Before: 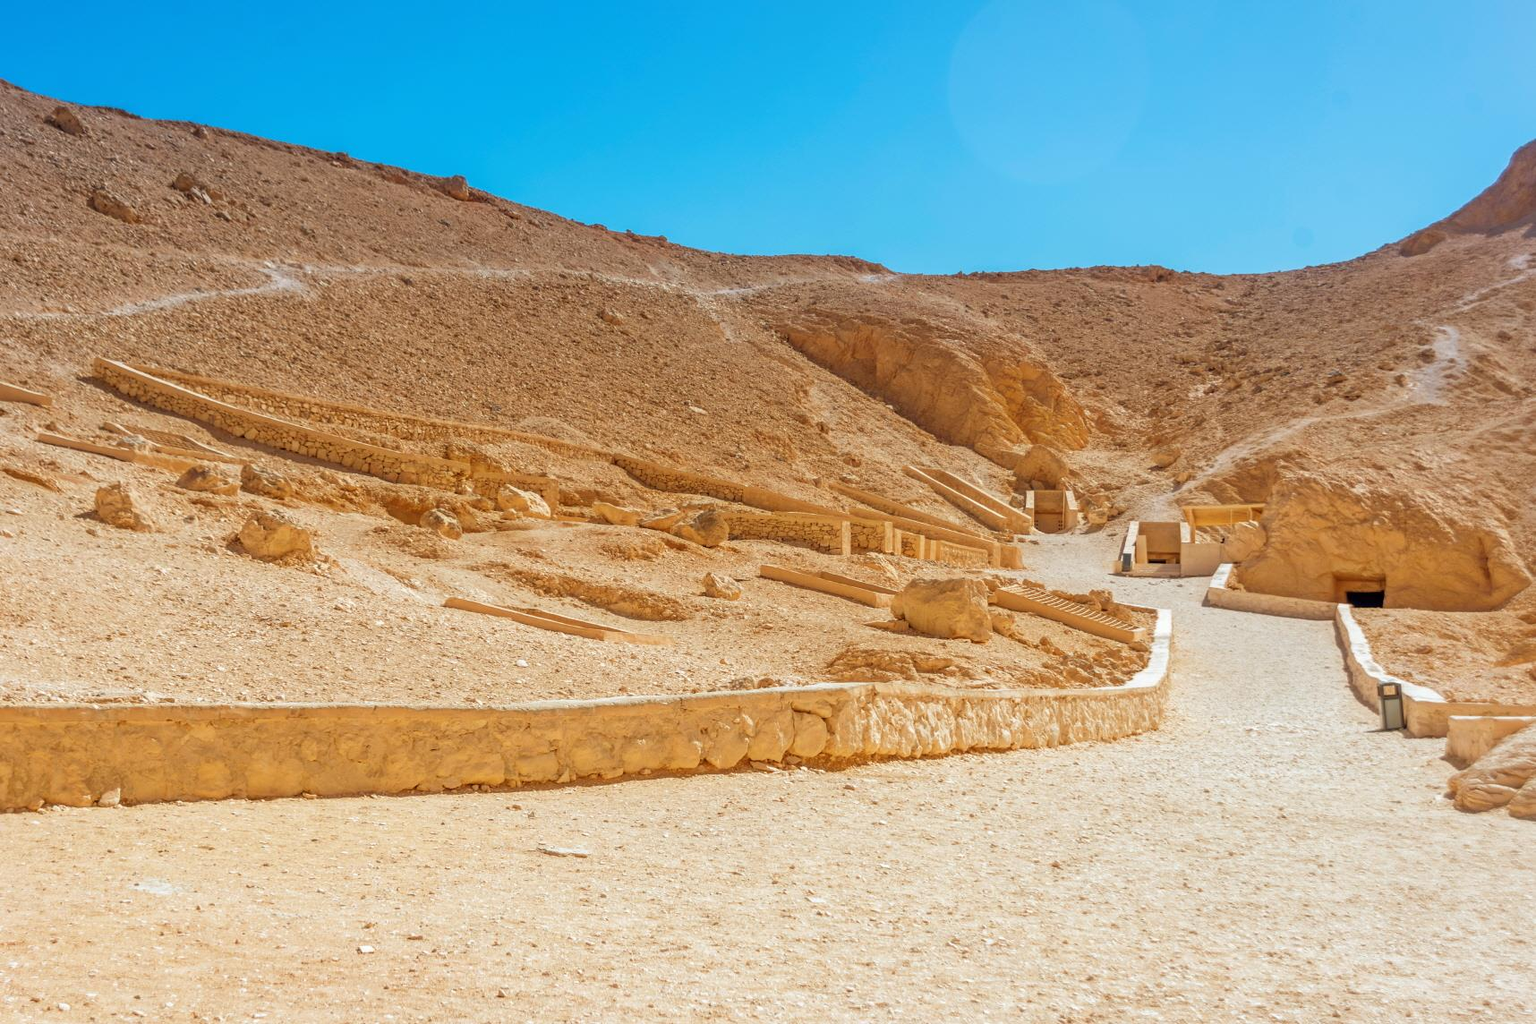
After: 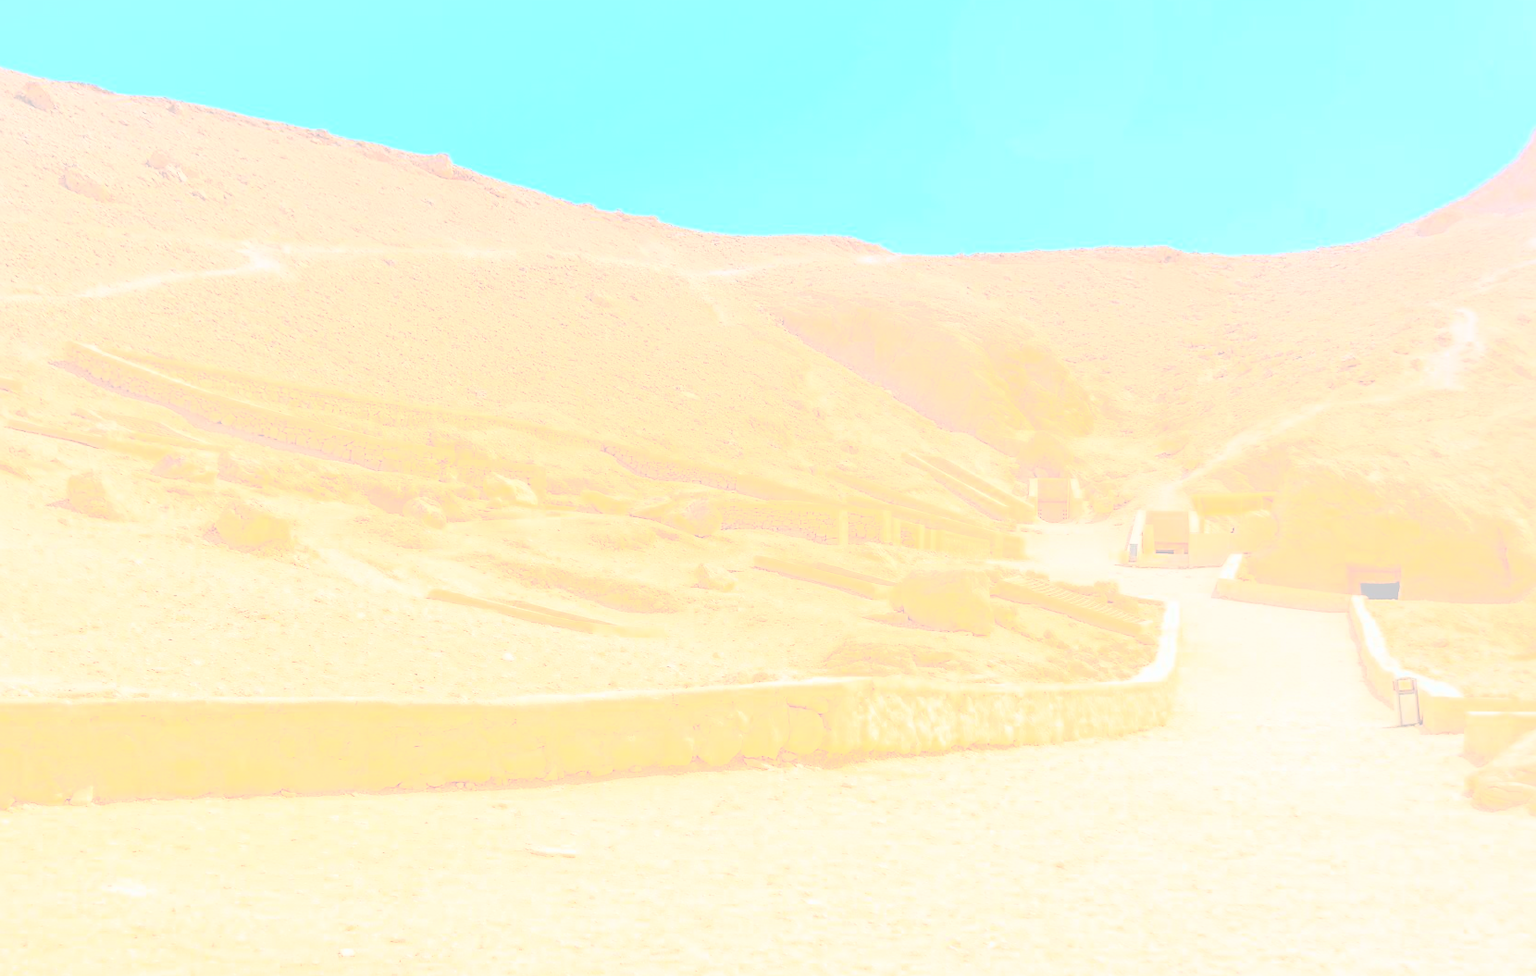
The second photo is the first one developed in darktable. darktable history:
crop: left 2.038%, top 2.741%, right 1.222%, bottom 4.963%
exposure: black level correction -0.086, compensate exposure bias true, compensate highlight preservation false
filmic rgb: black relative exposure -7.65 EV, white relative exposure 4.56 EV, hardness 3.61, color science v6 (2022)
contrast brightness saturation: contrast 0.201, brightness 0.155, saturation 0.222
tone equalizer: -7 EV 0.14 EV, -6 EV 0.56 EV, -5 EV 1.13 EV, -4 EV 1.29 EV, -3 EV 1.14 EV, -2 EV 0.6 EV, -1 EV 0.158 EV, mask exposure compensation -0.511 EV
sharpen: radius 1.047, threshold 1.021
local contrast: highlights 20%, shadows 23%, detail 200%, midtone range 0.2
tone curve: curves: ch0 [(0, 0) (0.417, 0.851) (1, 1)], color space Lab, independent channels, preserve colors none
